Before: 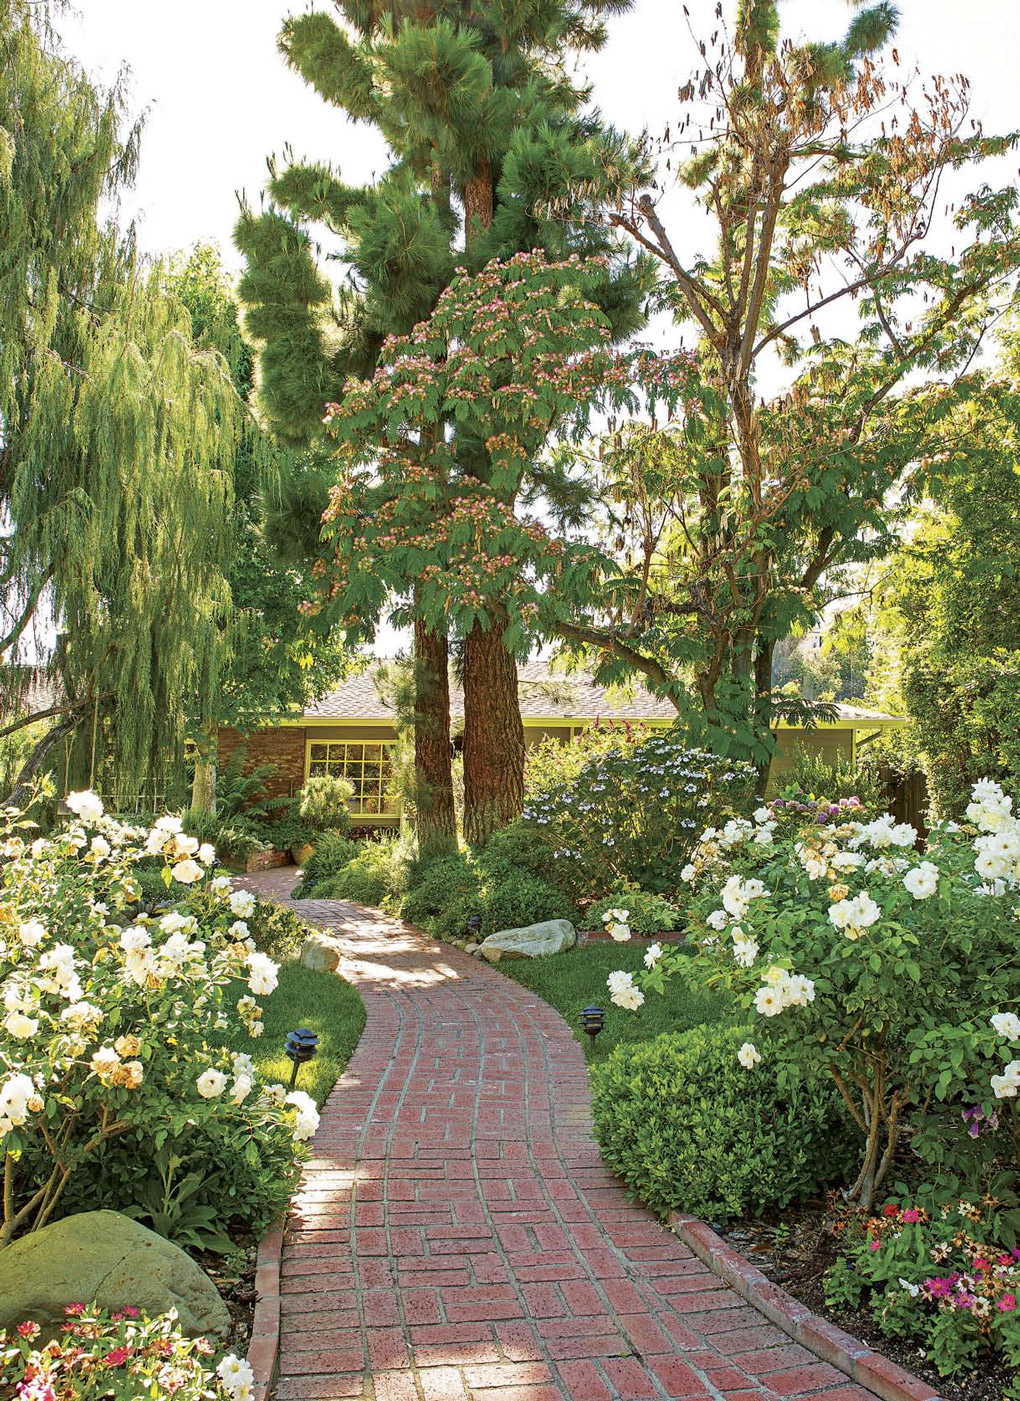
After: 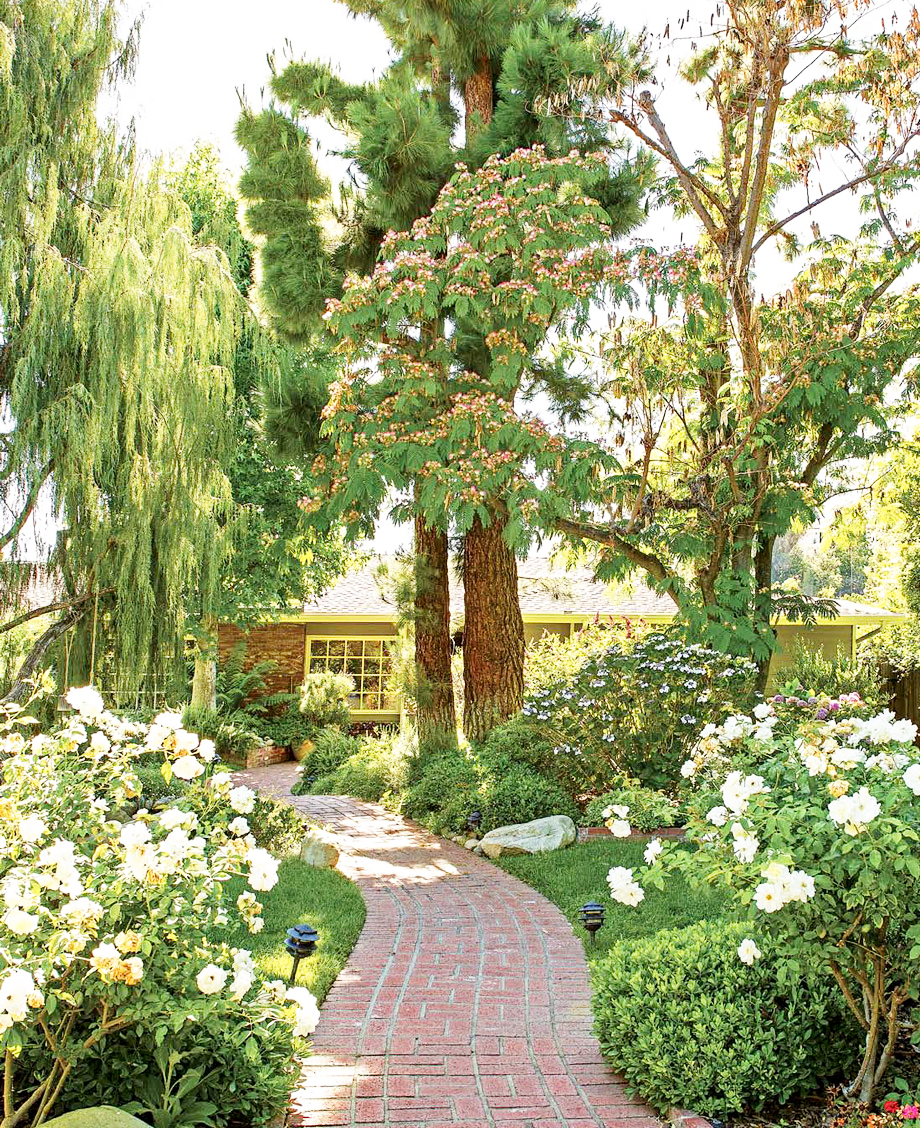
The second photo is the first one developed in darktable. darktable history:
crop: top 7.49%, right 9.717%, bottom 11.943%
tone equalizer: on, module defaults
exposure: compensate highlight preservation false
base curve: curves: ch0 [(0, 0) (0.005, 0.002) (0.15, 0.3) (0.4, 0.7) (0.75, 0.95) (1, 1)], preserve colors none
